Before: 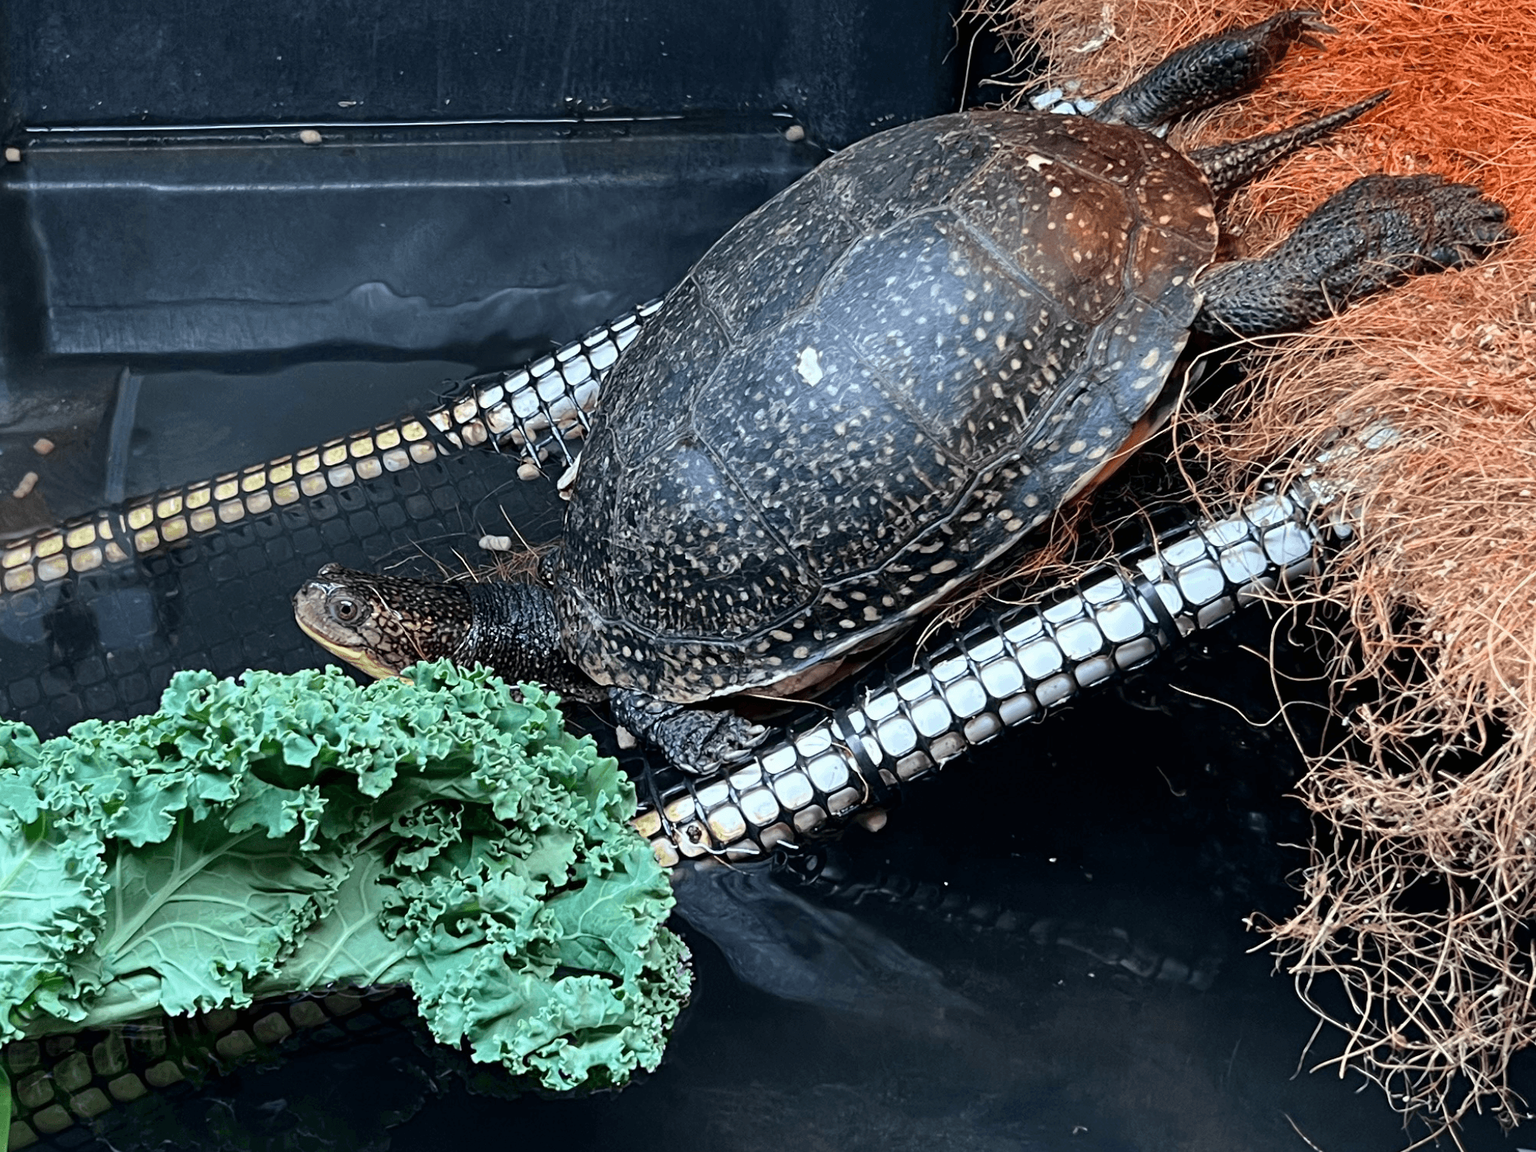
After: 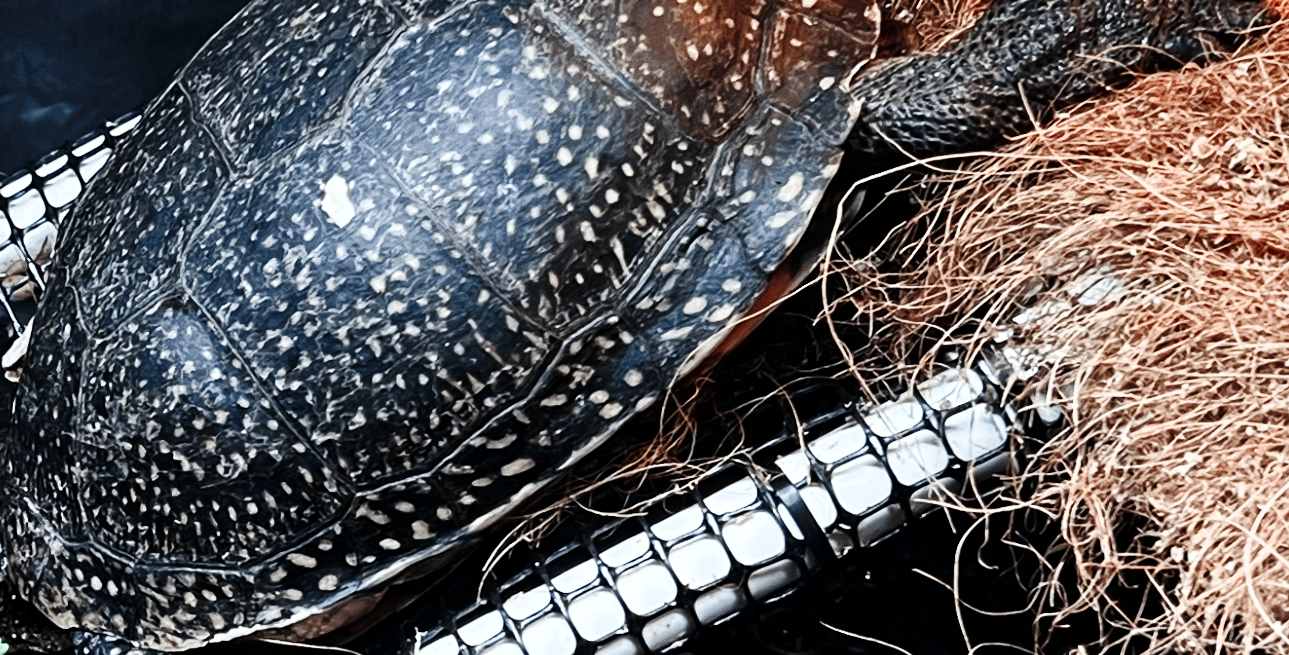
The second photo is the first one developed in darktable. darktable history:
crop: left 36.005%, top 18.293%, right 0.31%, bottom 38.444%
color balance rgb: perceptual saturation grading › highlights -31.88%, perceptual saturation grading › mid-tones 5.8%, perceptual saturation grading › shadows 18.12%, perceptual brilliance grading › highlights 3.62%, perceptual brilliance grading › mid-tones -18.12%, perceptual brilliance grading › shadows -41.3%
base curve: curves: ch0 [(0, 0) (0.036, 0.025) (0.121, 0.166) (0.206, 0.329) (0.605, 0.79) (1, 1)], preserve colors none
rotate and perspective: rotation -0.45°, automatic cropping original format, crop left 0.008, crop right 0.992, crop top 0.012, crop bottom 0.988
